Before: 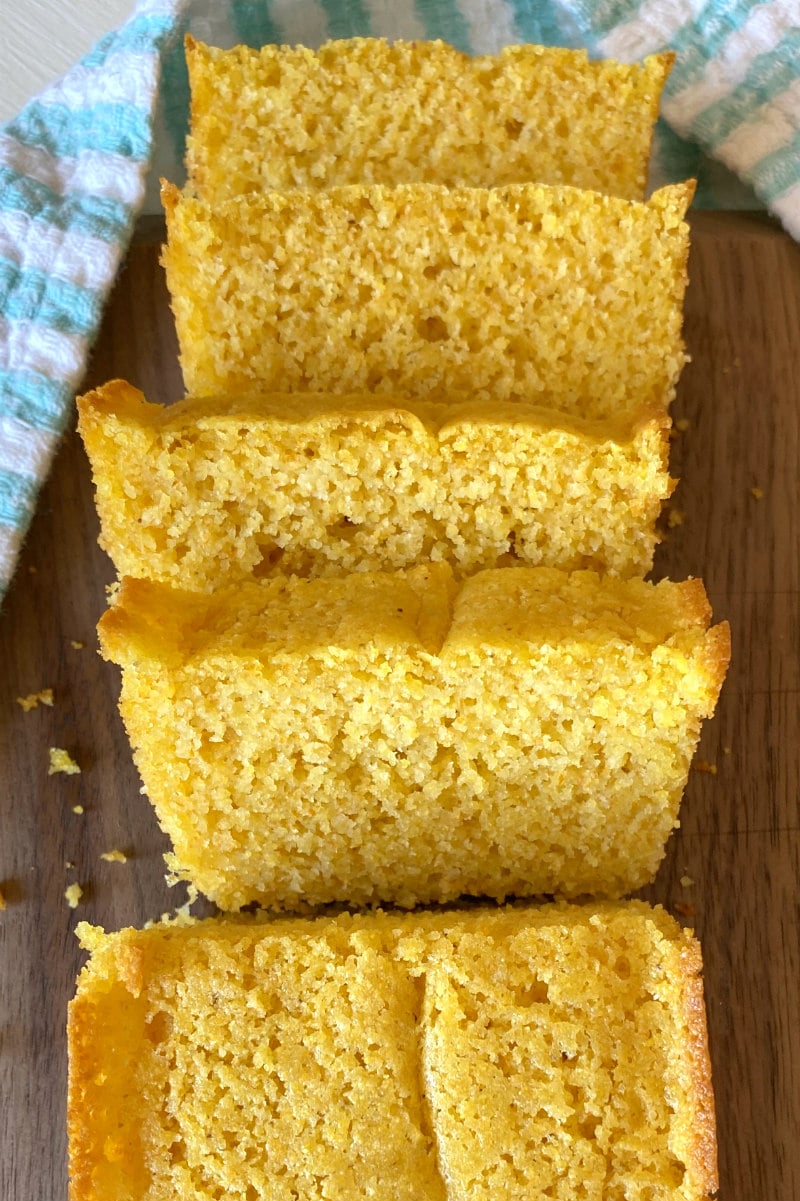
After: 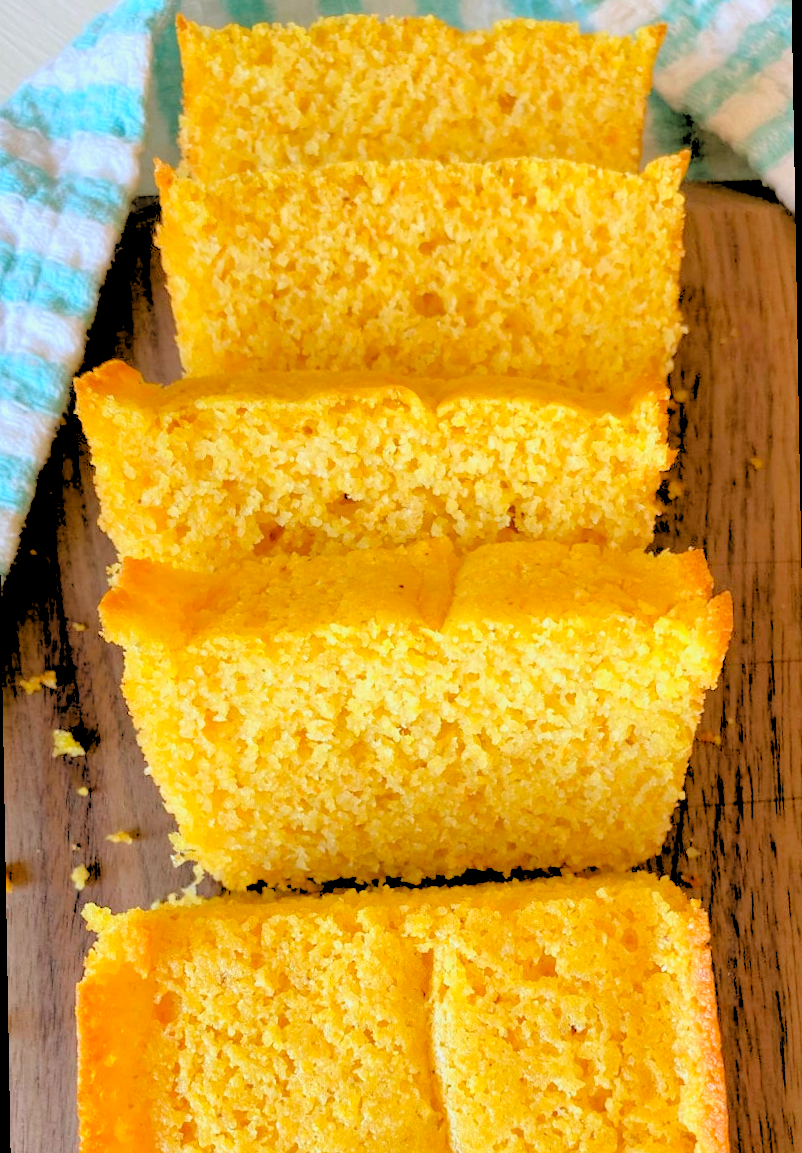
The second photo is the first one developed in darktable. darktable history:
tone curve: curves: ch0 [(0.047, 0) (0.292, 0.352) (0.657, 0.678) (1, 0.958)], color space Lab, linked channels, preserve colors none
rotate and perspective: rotation -1°, crop left 0.011, crop right 0.989, crop top 0.025, crop bottom 0.975
rgb levels: levels [[0.027, 0.429, 0.996], [0, 0.5, 1], [0, 0.5, 1]]
